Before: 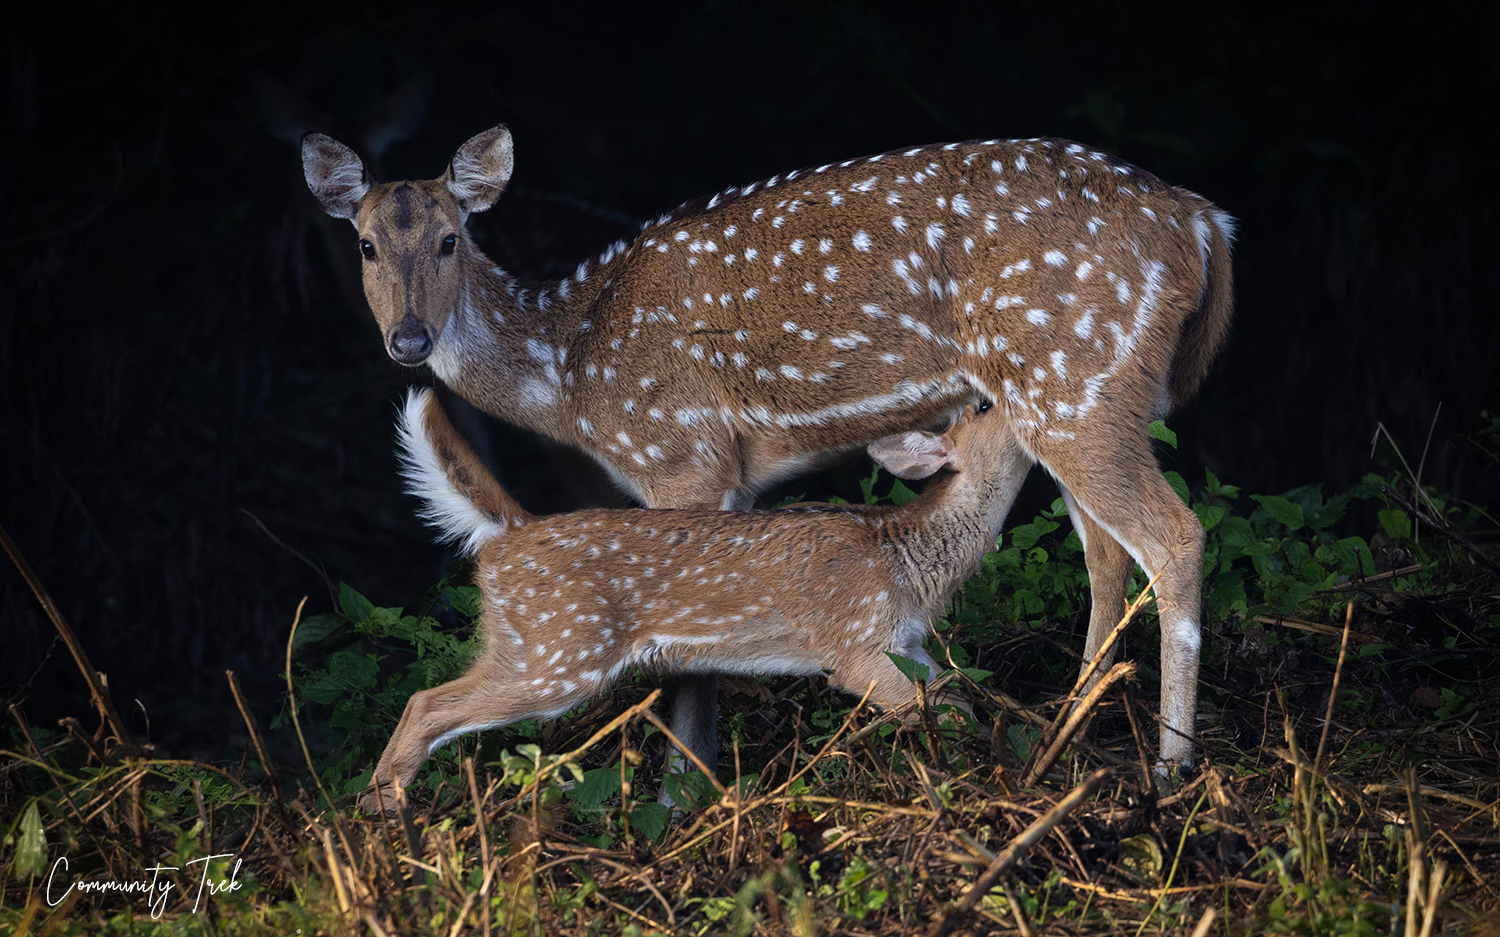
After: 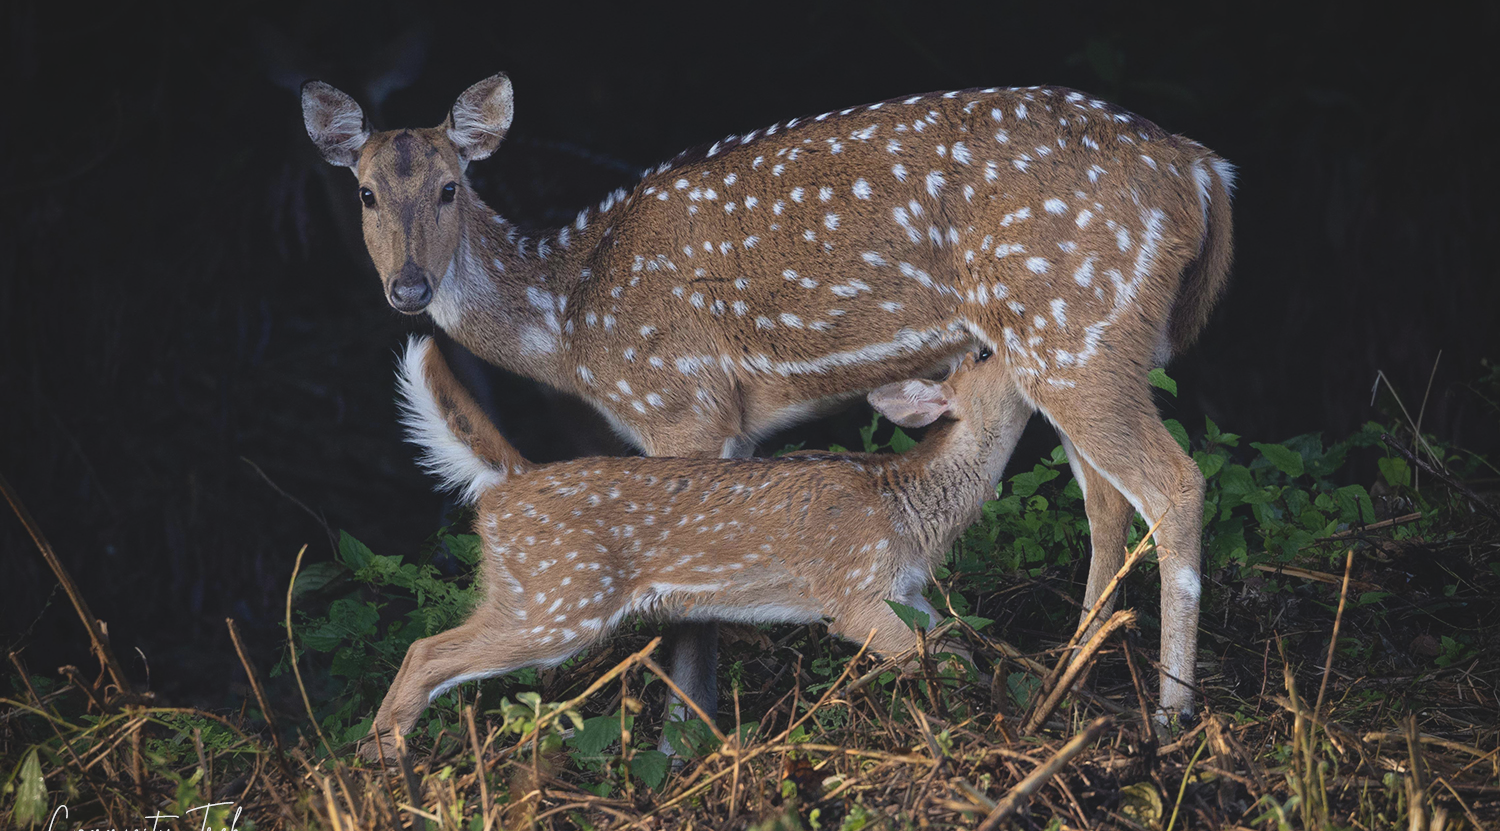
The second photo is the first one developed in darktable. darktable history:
contrast brightness saturation: contrast -0.15, brightness 0.05, saturation -0.12
crop and rotate: top 5.609%, bottom 5.609%
